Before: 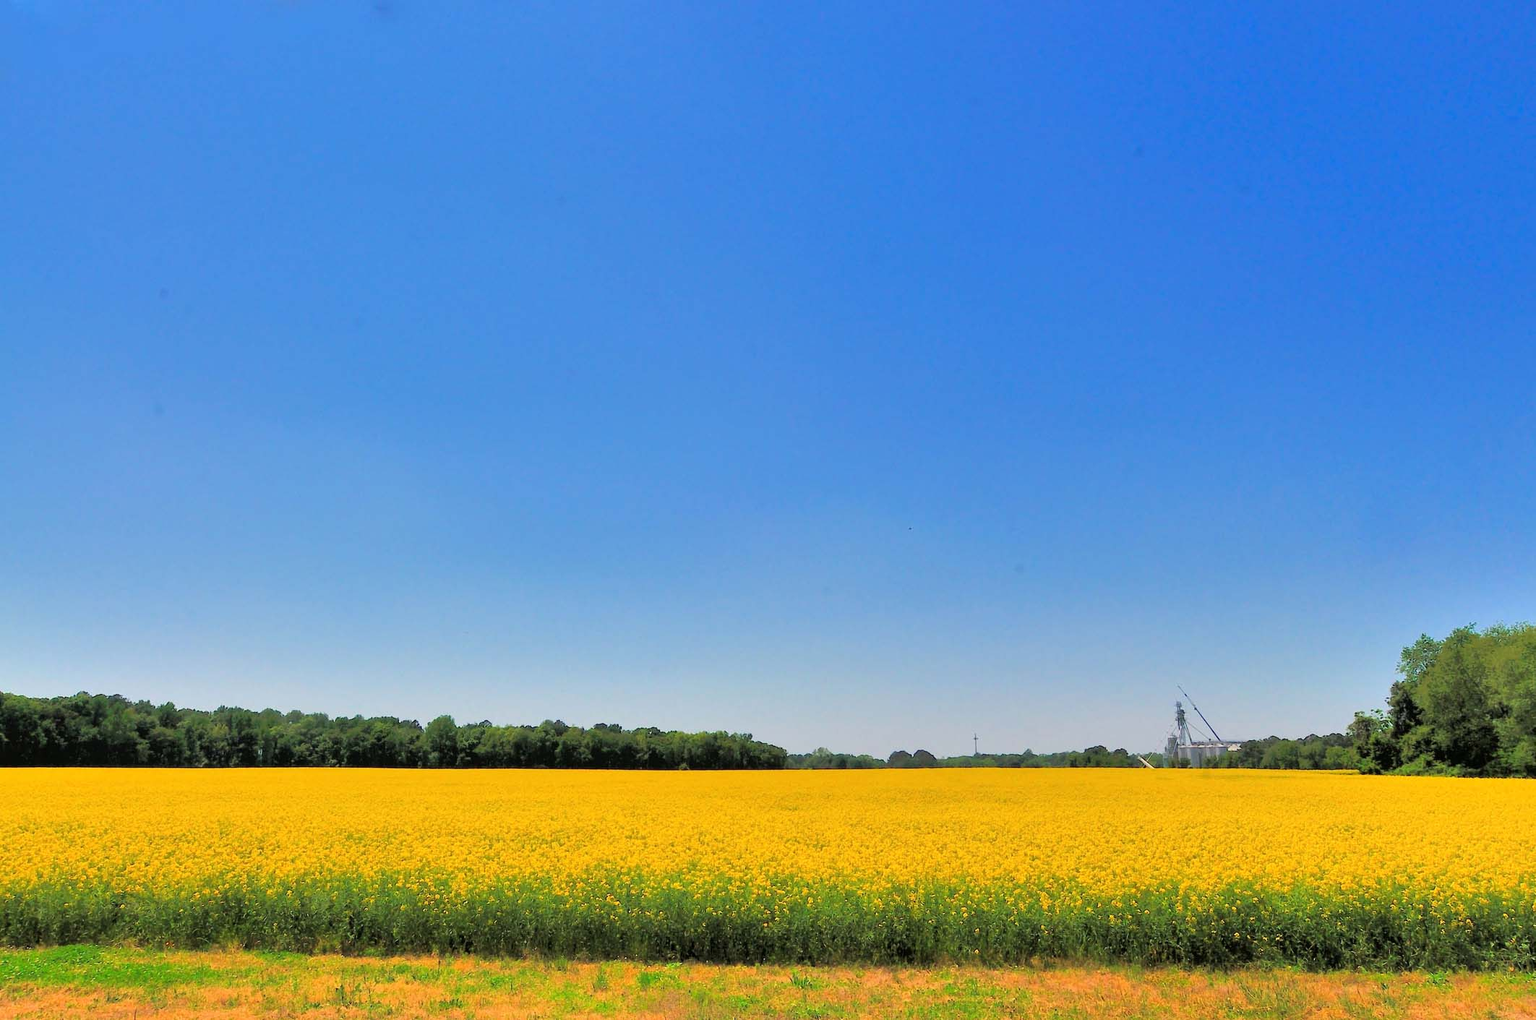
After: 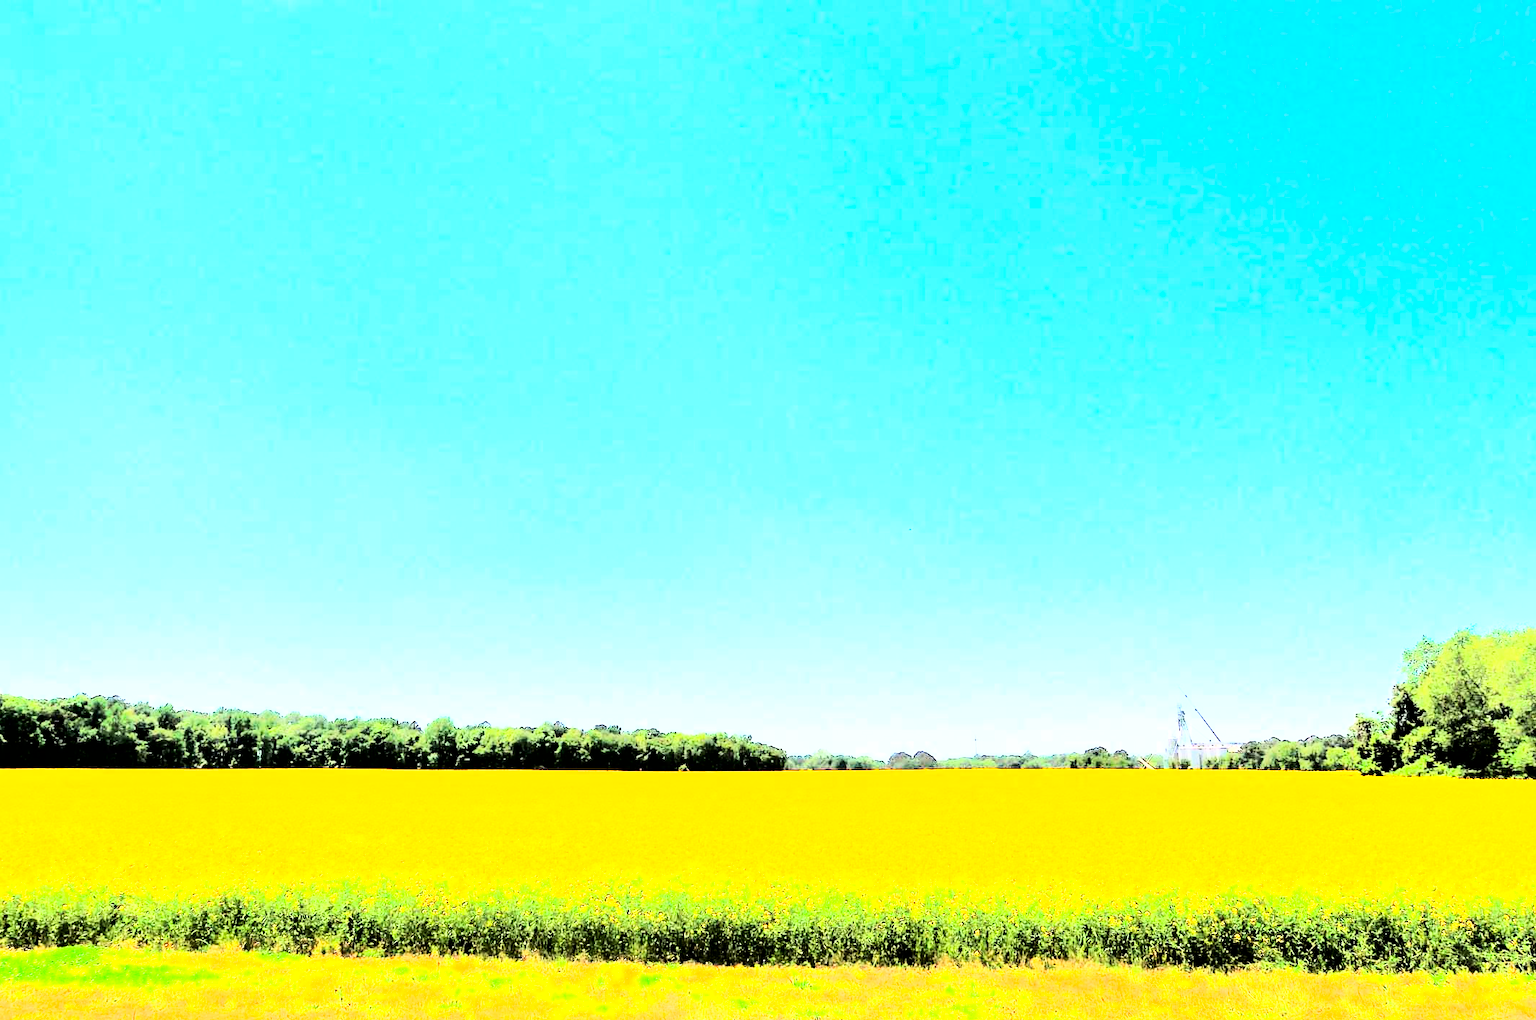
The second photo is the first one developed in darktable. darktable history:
exposure: exposure 1.2 EV, compensate highlight preservation false
rgb curve: curves: ch0 [(0, 0) (0.21, 0.15) (0.24, 0.21) (0.5, 0.75) (0.75, 0.96) (0.89, 0.99) (1, 1)]; ch1 [(0, 0.02) (0.21, 0.13) (0.25, 0.2) (0.5, 0.67) (0.75, 0.9) (0.89, 0.97) (1, 1)]; ch2 [(0, 0.02) (0.21, 0.13) (0.25, 0.2) (0.5, 0.67) (0.75, 0.9) (0.89, 0.97) (1, 1)], compensate middle gray true
crop and rotate: left 0.126%
contrast brightness saturation: contrast 0.2, brightness -0.11, saturation 0.1
